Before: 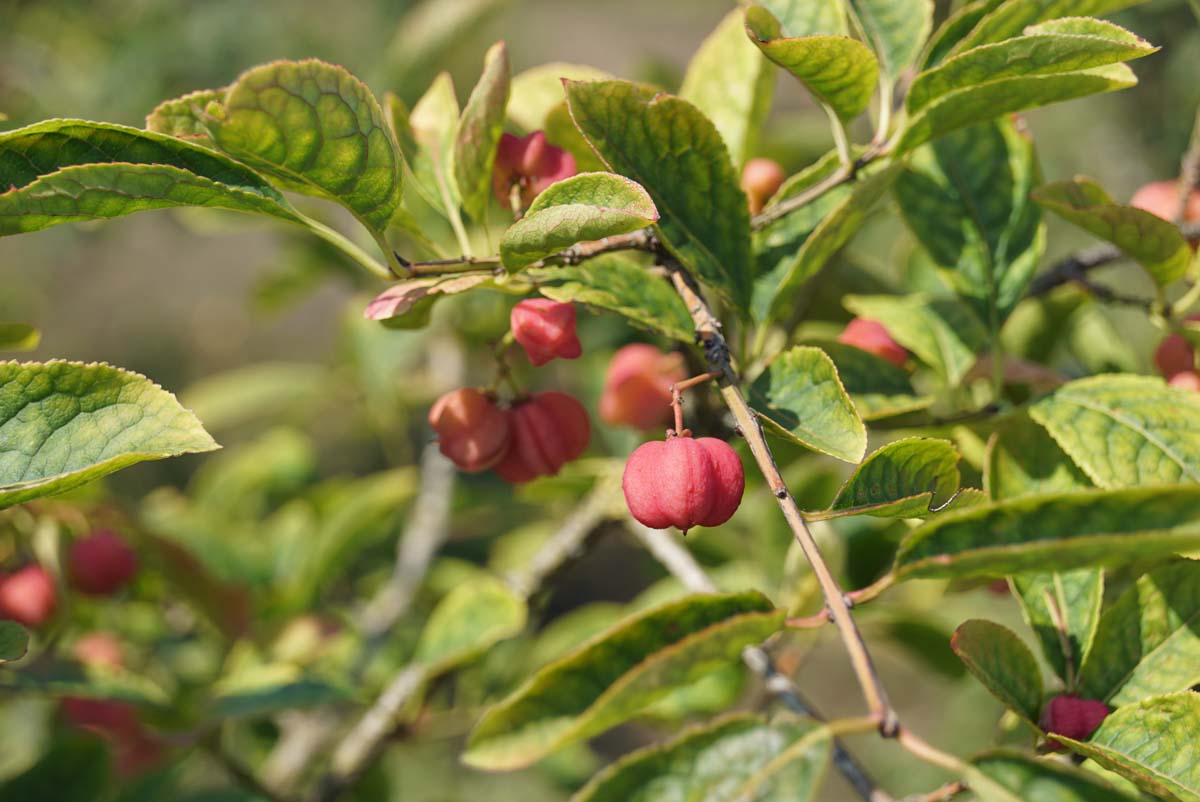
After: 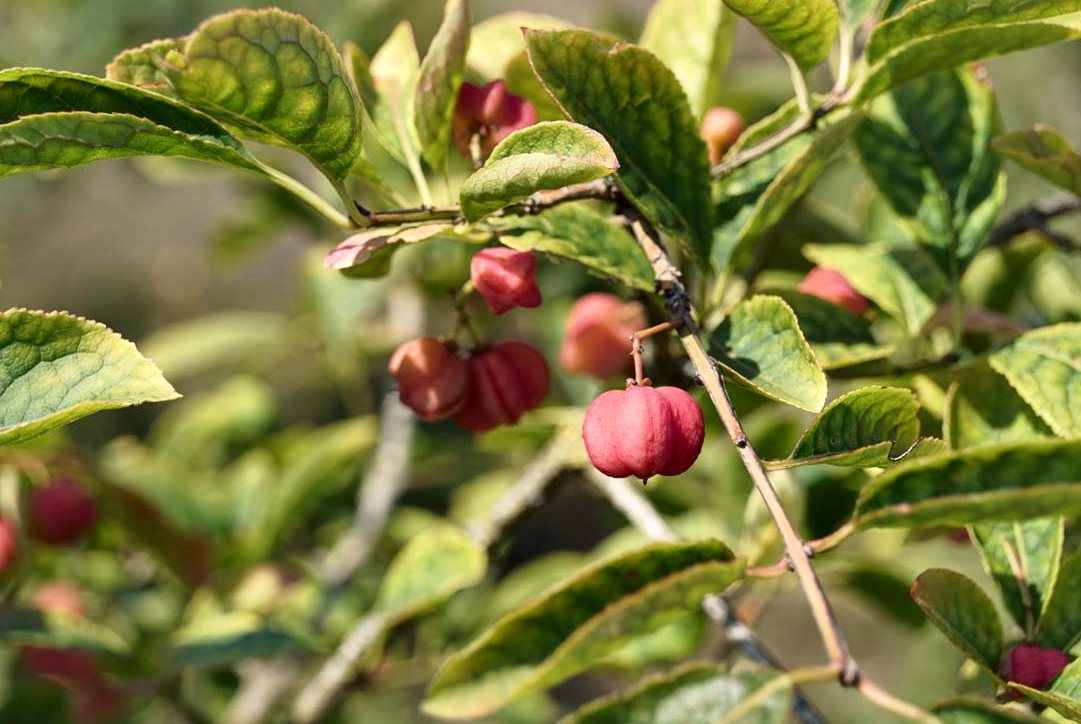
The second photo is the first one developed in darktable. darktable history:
crop: left 3.396%, top 6.415%, right 6.489%, bottom 3.249%
tone equalizer: on, module defaults
local contrast: mode bilateral grid, contrast 100, coarseness 100, detail 165%, midtone range 0.2
